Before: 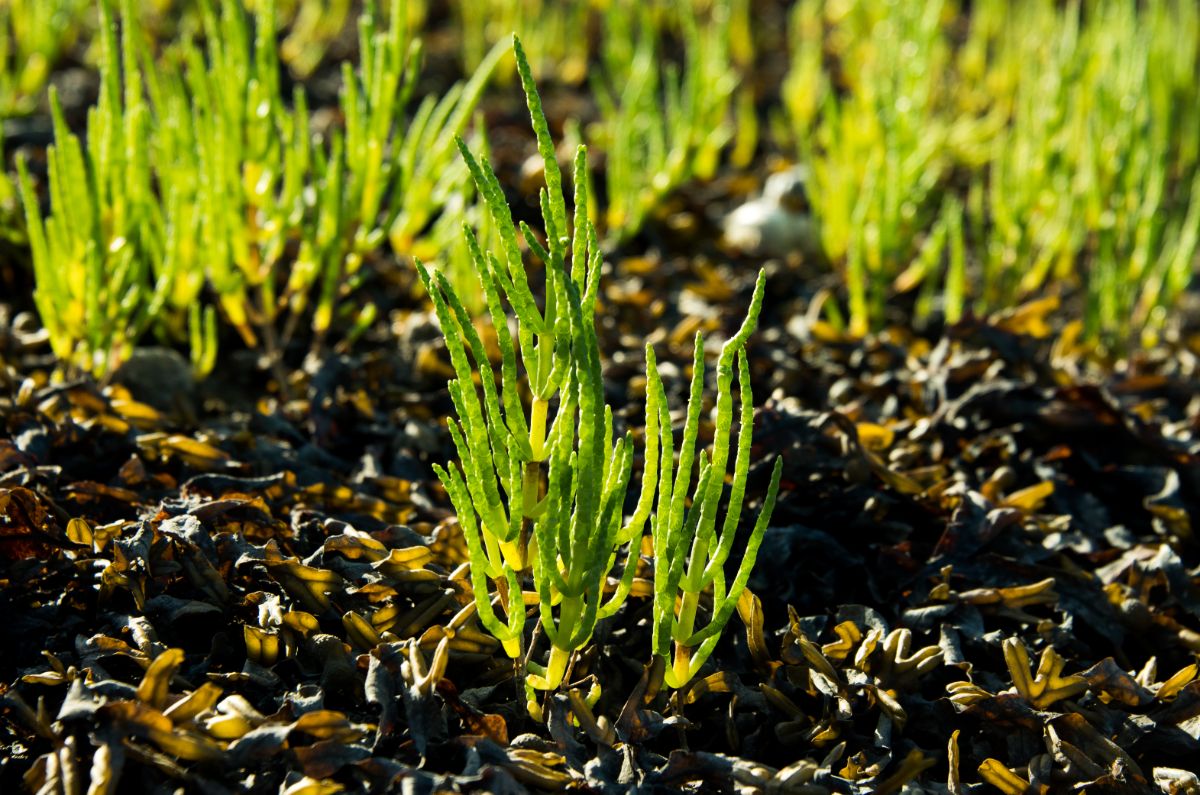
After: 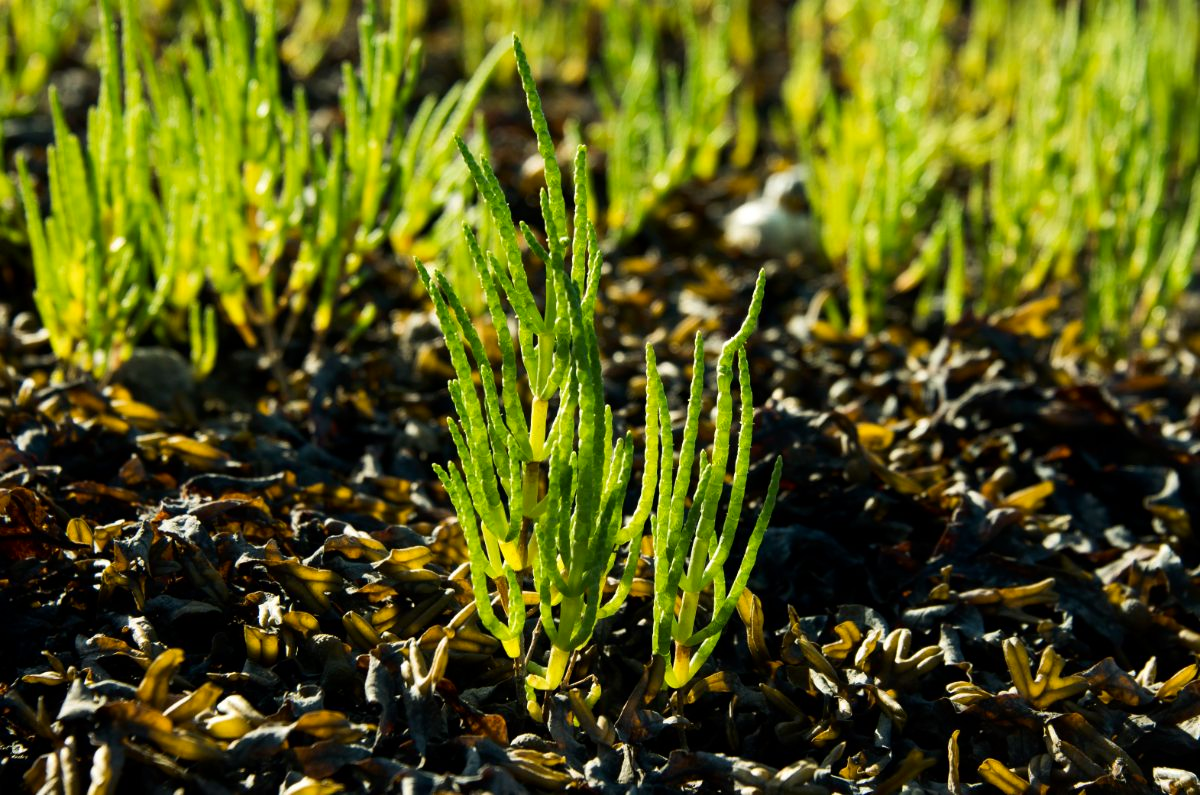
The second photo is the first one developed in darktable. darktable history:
contrast brightness saturation: contrast 0.034, brightness -0.041
